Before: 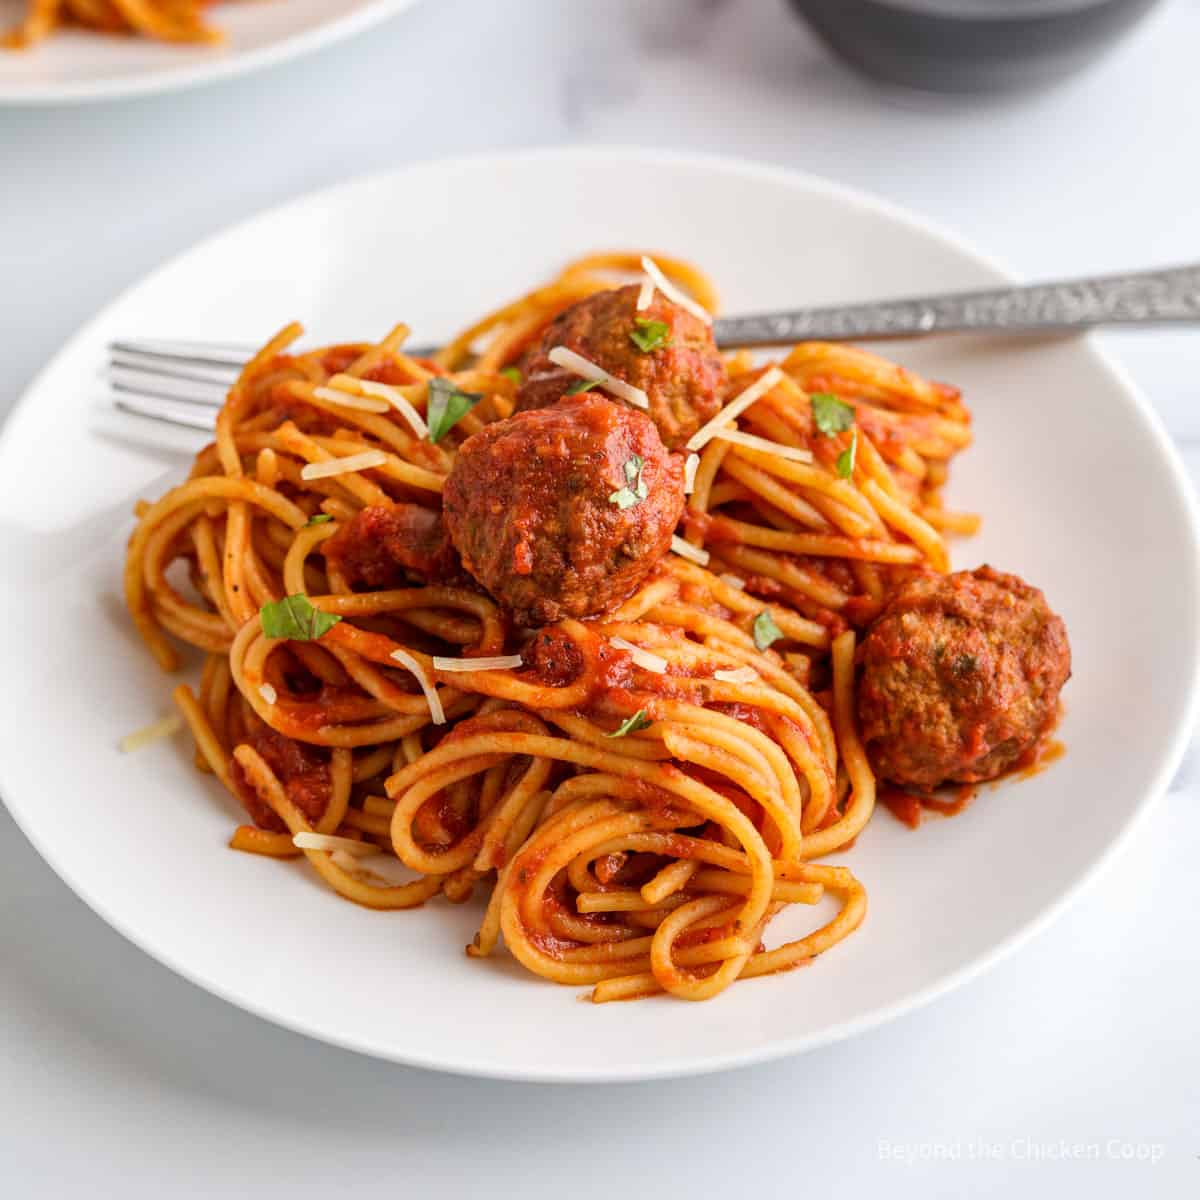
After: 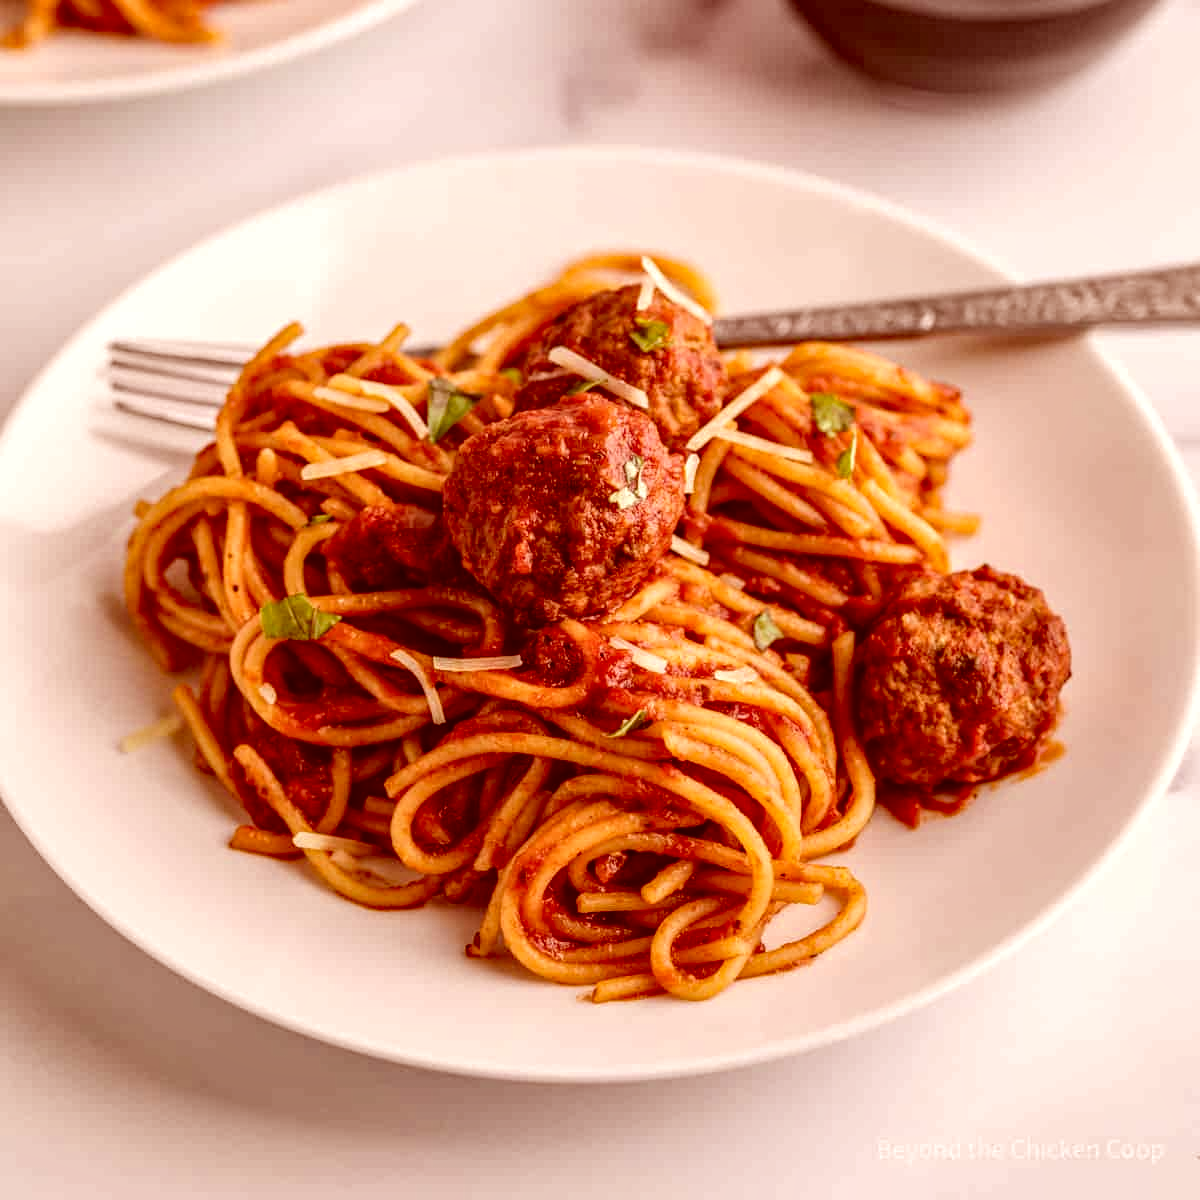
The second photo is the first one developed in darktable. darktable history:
color correction: highlights a* 9.17, highlights b* 8.8, shadows a* 39.7, shadows b* 39.79, saturation 0.773
color calibration: output R [0.994, 0.059, -0.119, 0], output G [-0.036, 1.09, -0.119, 0], output B [0.078, -0.108, 0.961, 0], illuminant same as pipeline (D50), adaptation XYZ, x 0.347, y 0.358, temperature 5015.75 K, saturation algorithm version 1 (2020)
haze removal: adaptive false
local contrast: highlights 22%, detail 150%
